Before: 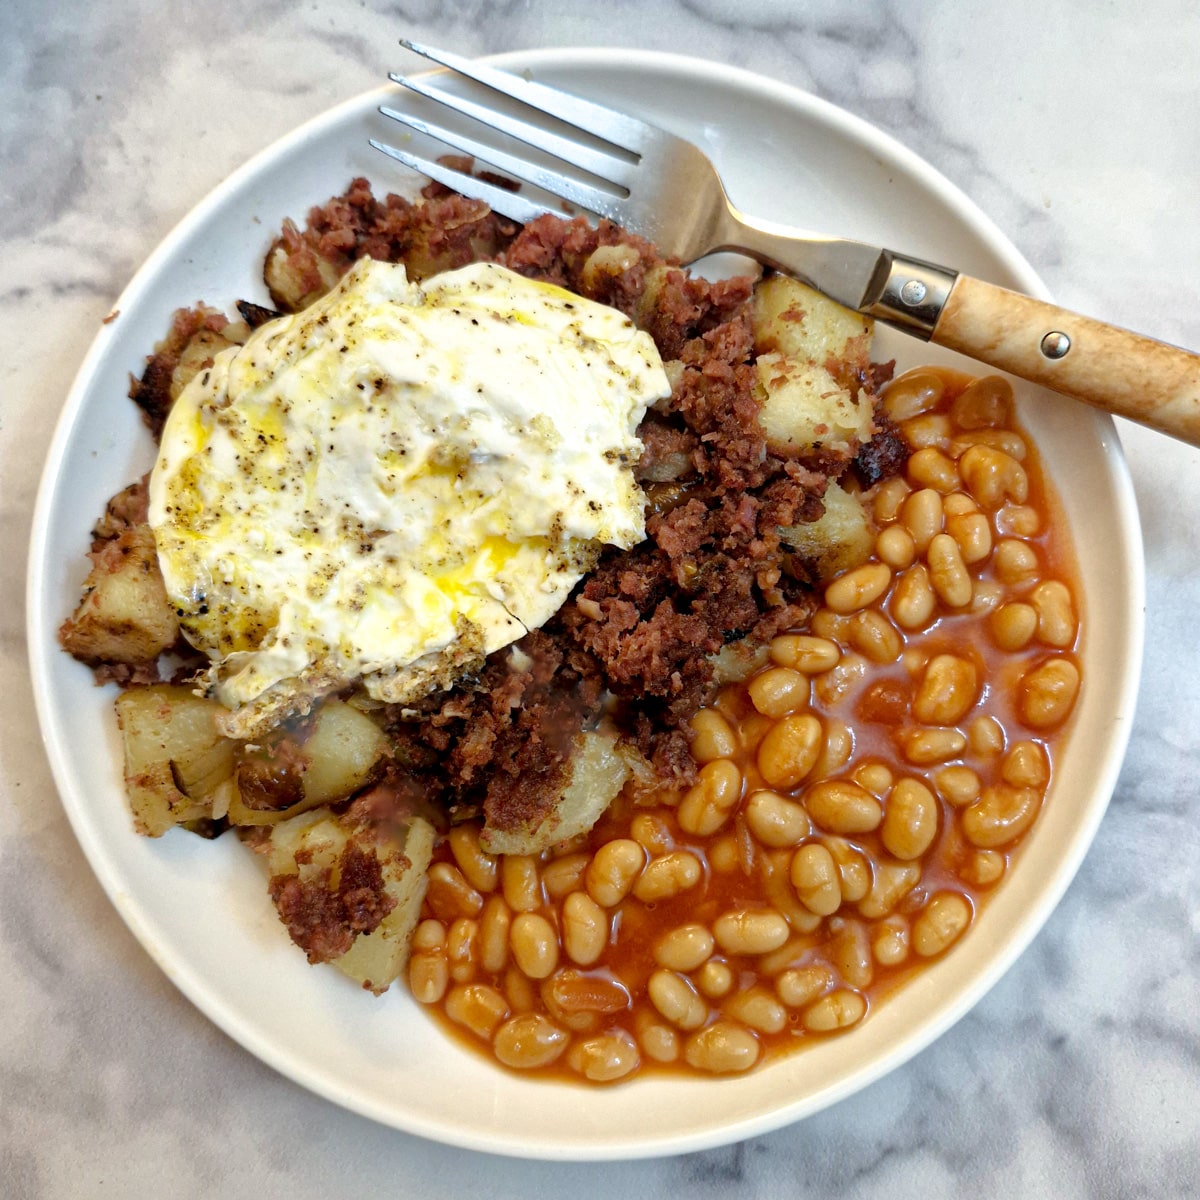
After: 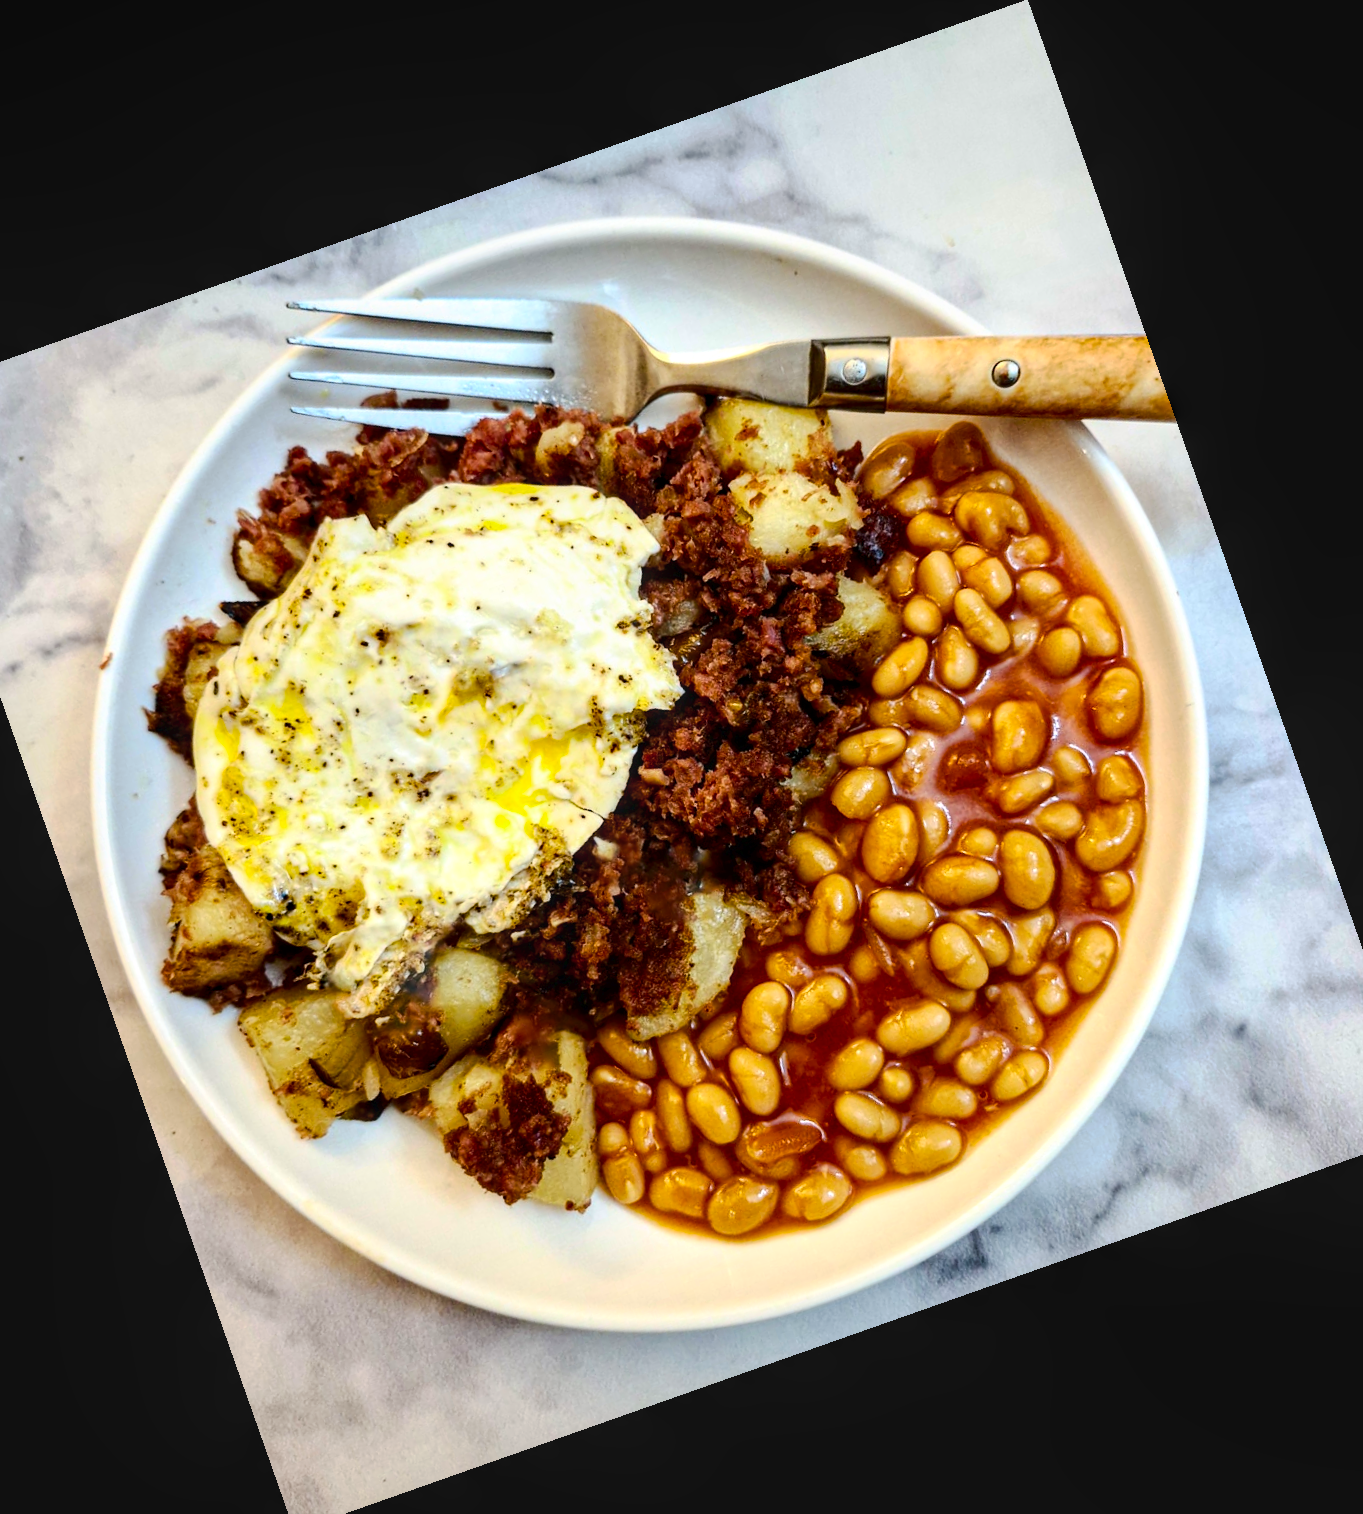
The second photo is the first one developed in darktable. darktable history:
color balance rgb: perceptual saturation grading › global saturation 30%, global vibrance 10%
tone curve: curves: ch0 [(0, 0) (0.003, 0.014) (0.011, 0.014) (0.025, 0.022) (0.044, 0.041) (0.069, 0.063) (0.1, 0.086) (0.136, 0.118) (0.177, 0.161) (0.224, 0.211) (0.277, 0.262) (0.335, 0.323) (0.399, 0.384) (0.468, 0.459) (0.543, 0.54) (0.623, 0.624) (0.709, 0.711) (0.801, 0.796) (0.898, 0.879) (1, 1)], preserve colors none
crop and rotate: angle 19.43°, left 6.812%, right 4.125%, bottom 1.087%
contrast brightness saturation: contrast 0.28
local contrast: on, module defaults
exposure: exposure 0.197 EV, compensate highlight preservation false
